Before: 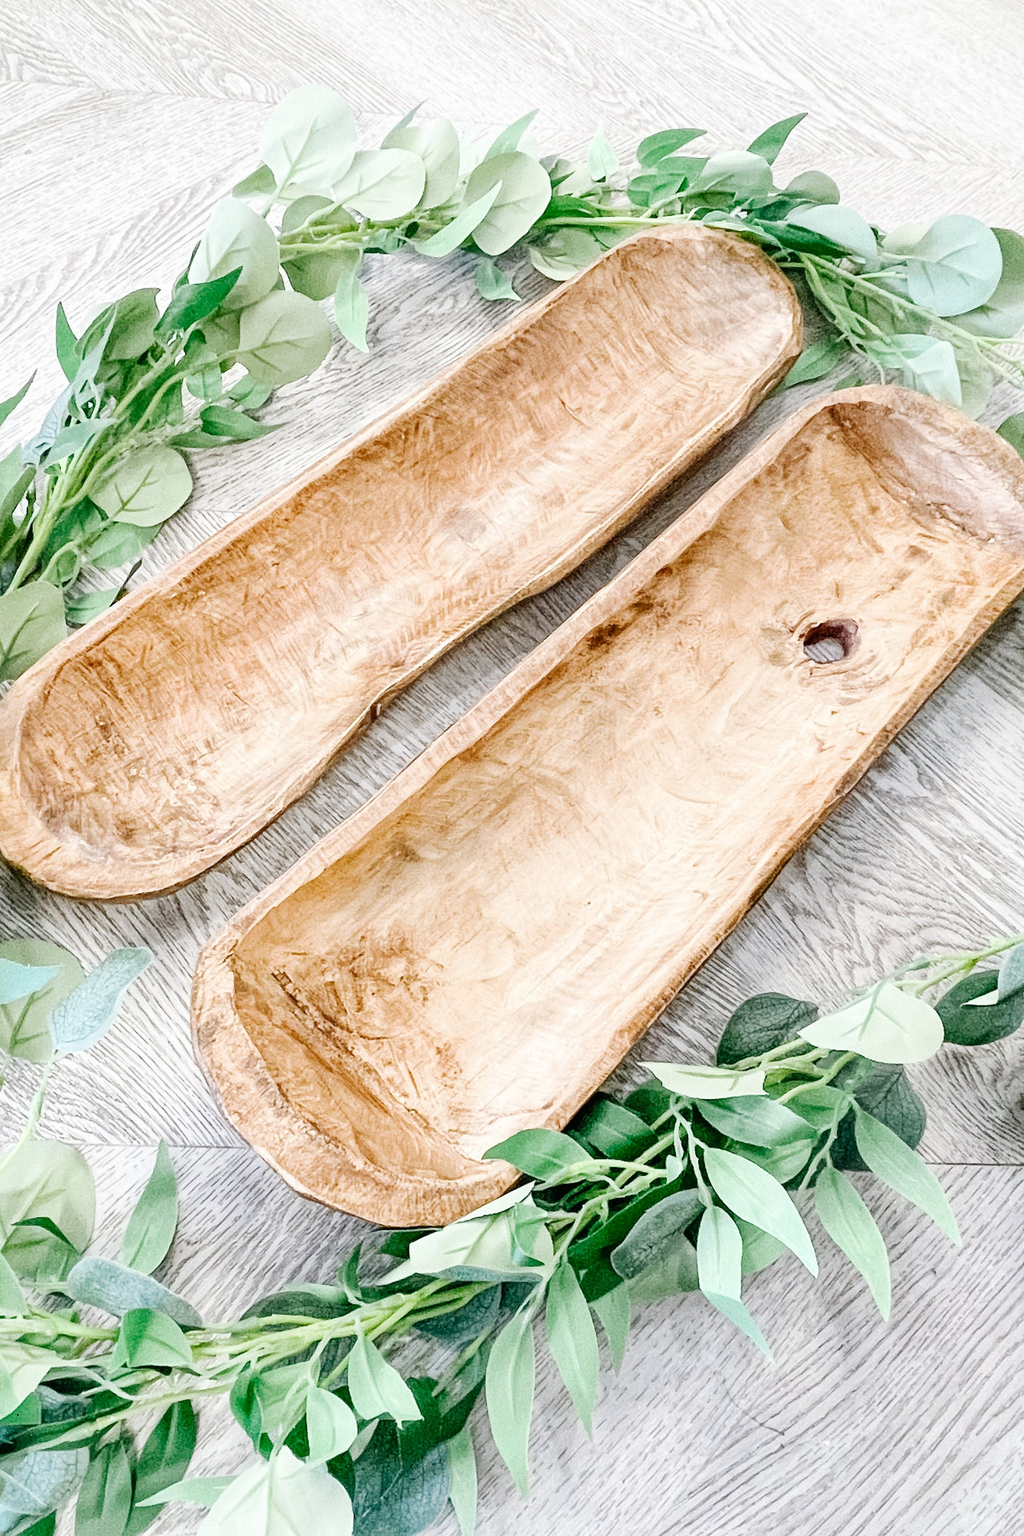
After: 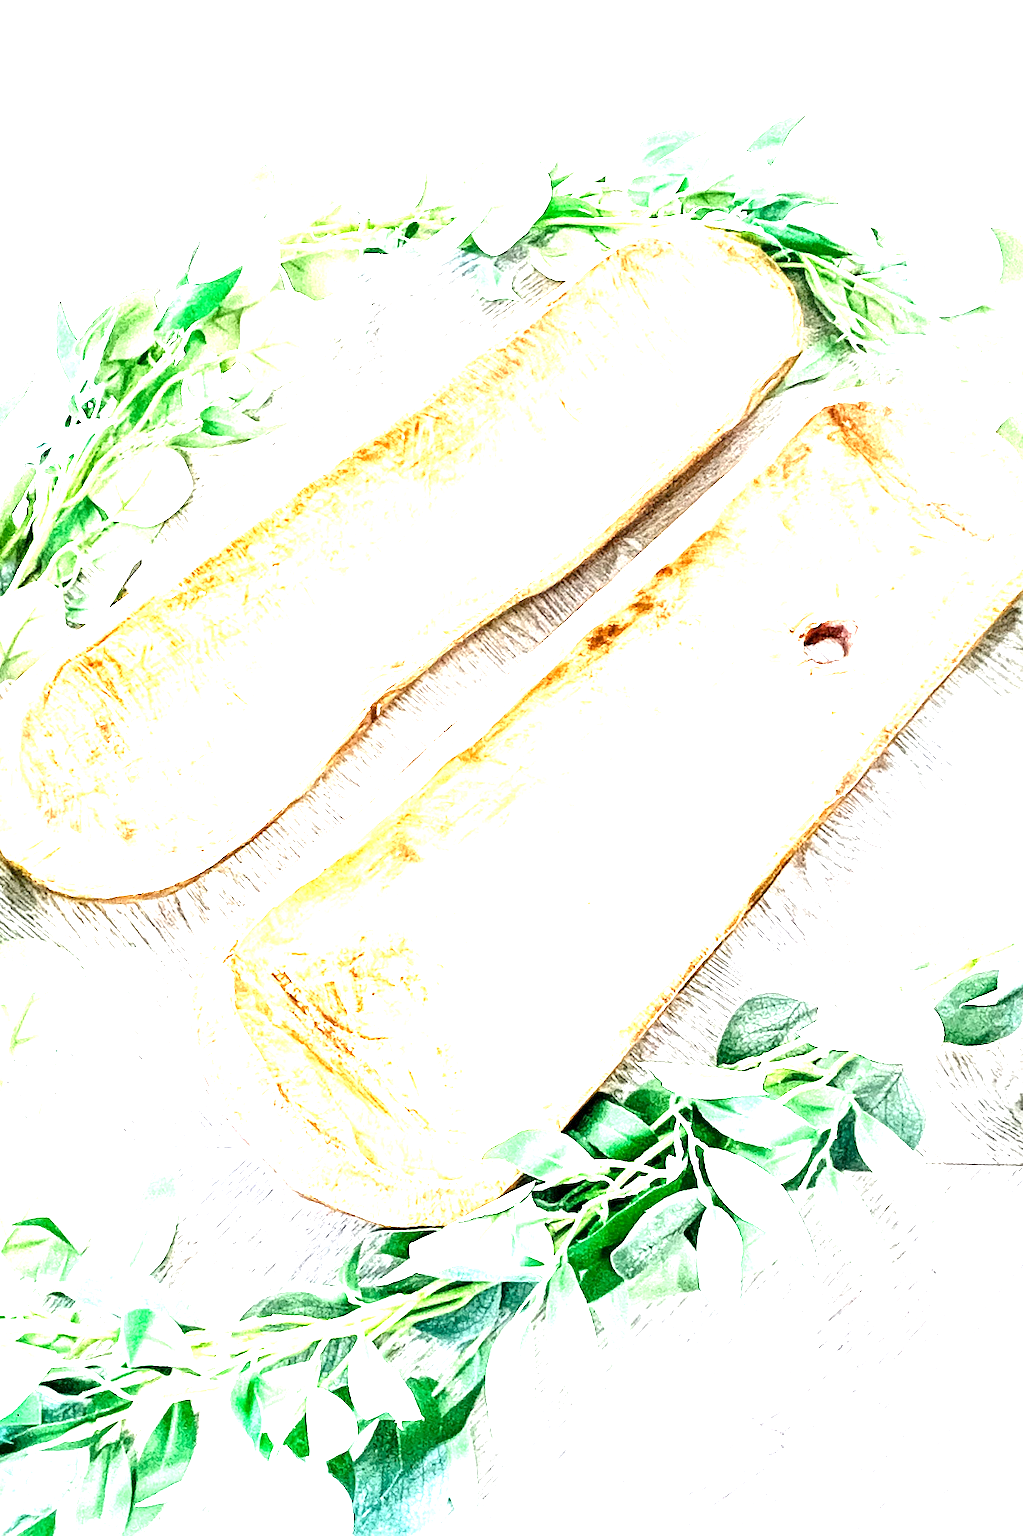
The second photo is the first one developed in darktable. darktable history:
exposure: black level correction 0.002, exposure 1.992 EV, compensate highlight preservation false
